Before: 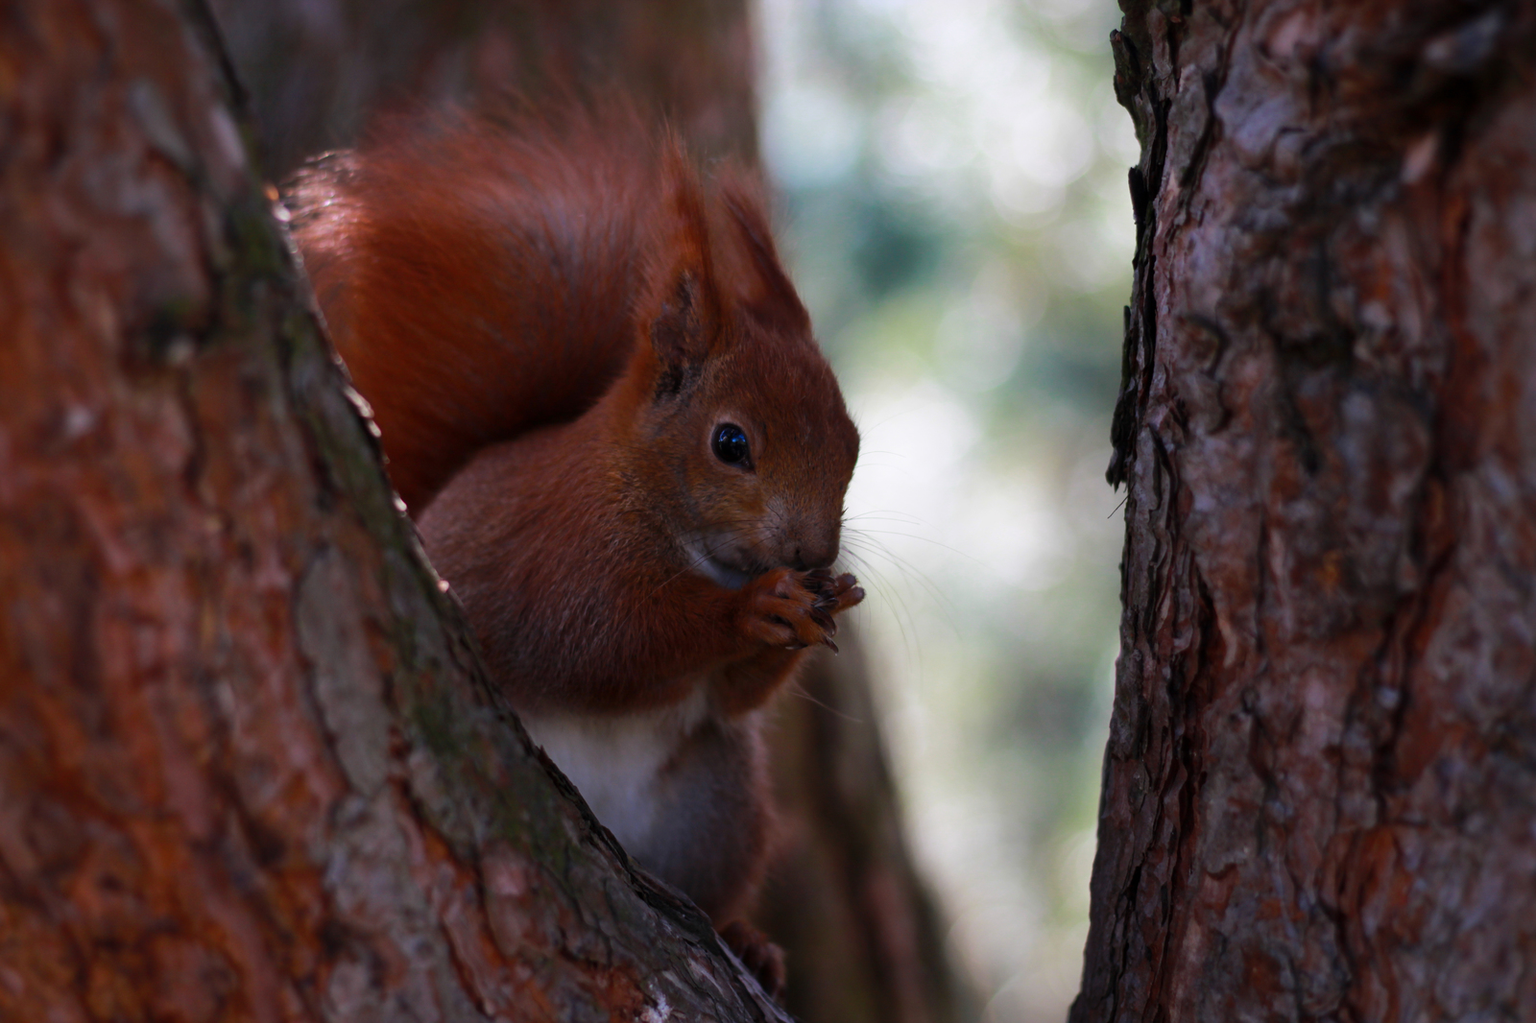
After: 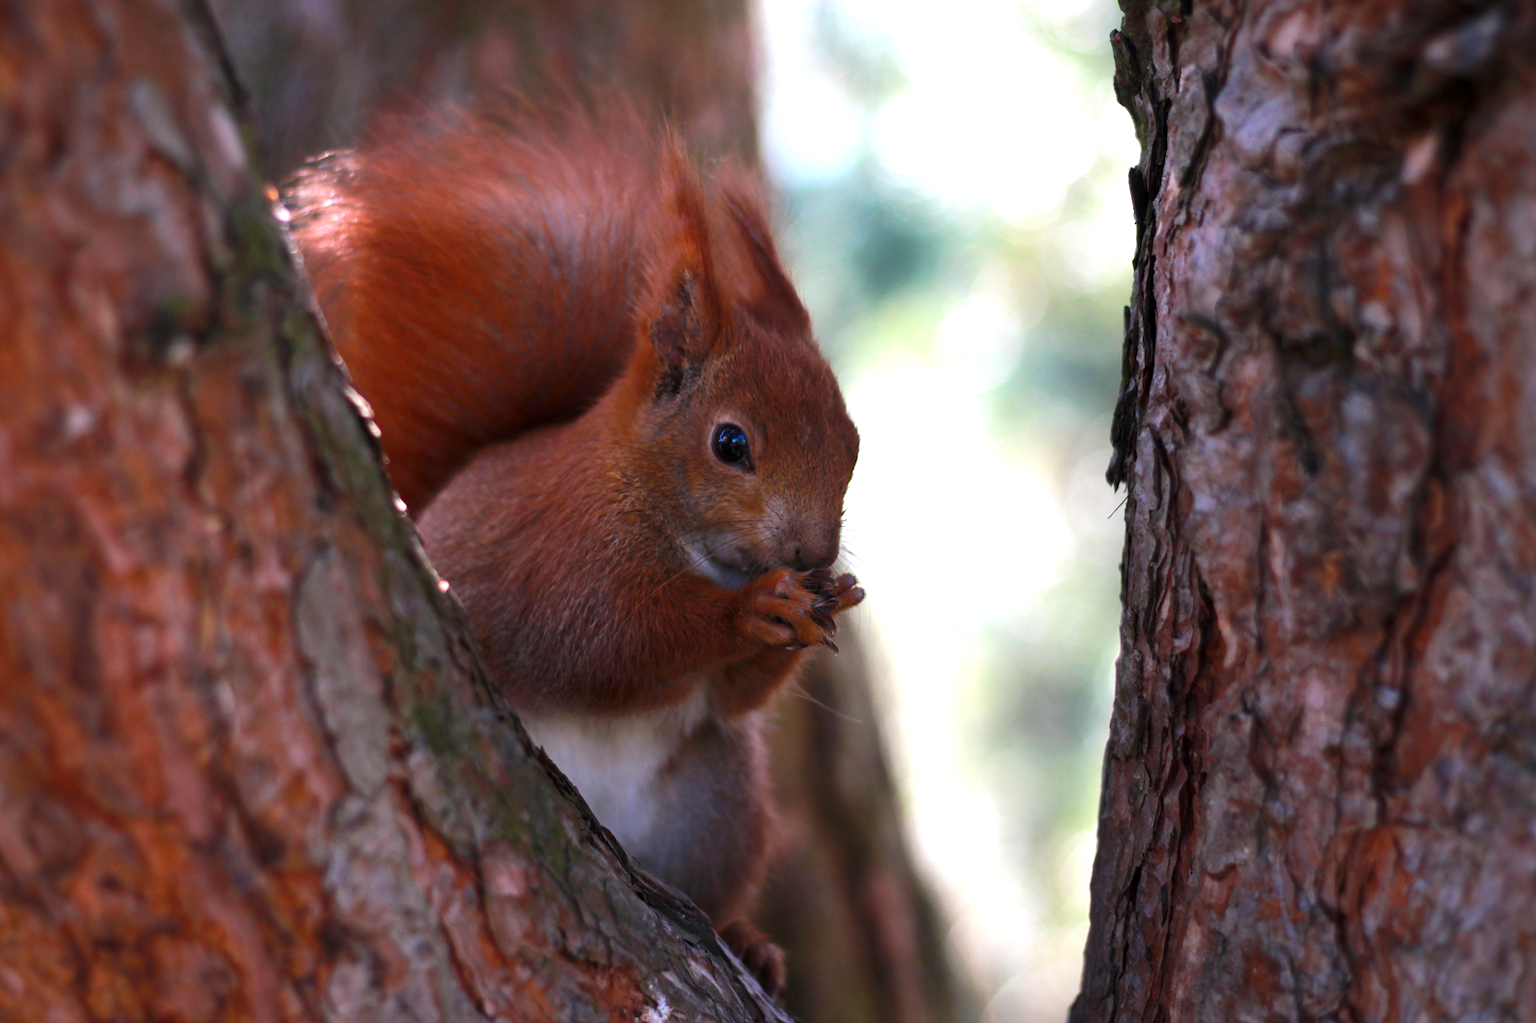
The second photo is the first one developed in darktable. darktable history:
exposure: exposure 1.091 EV, compensate exposure bias true, compensate highlight preservation false
